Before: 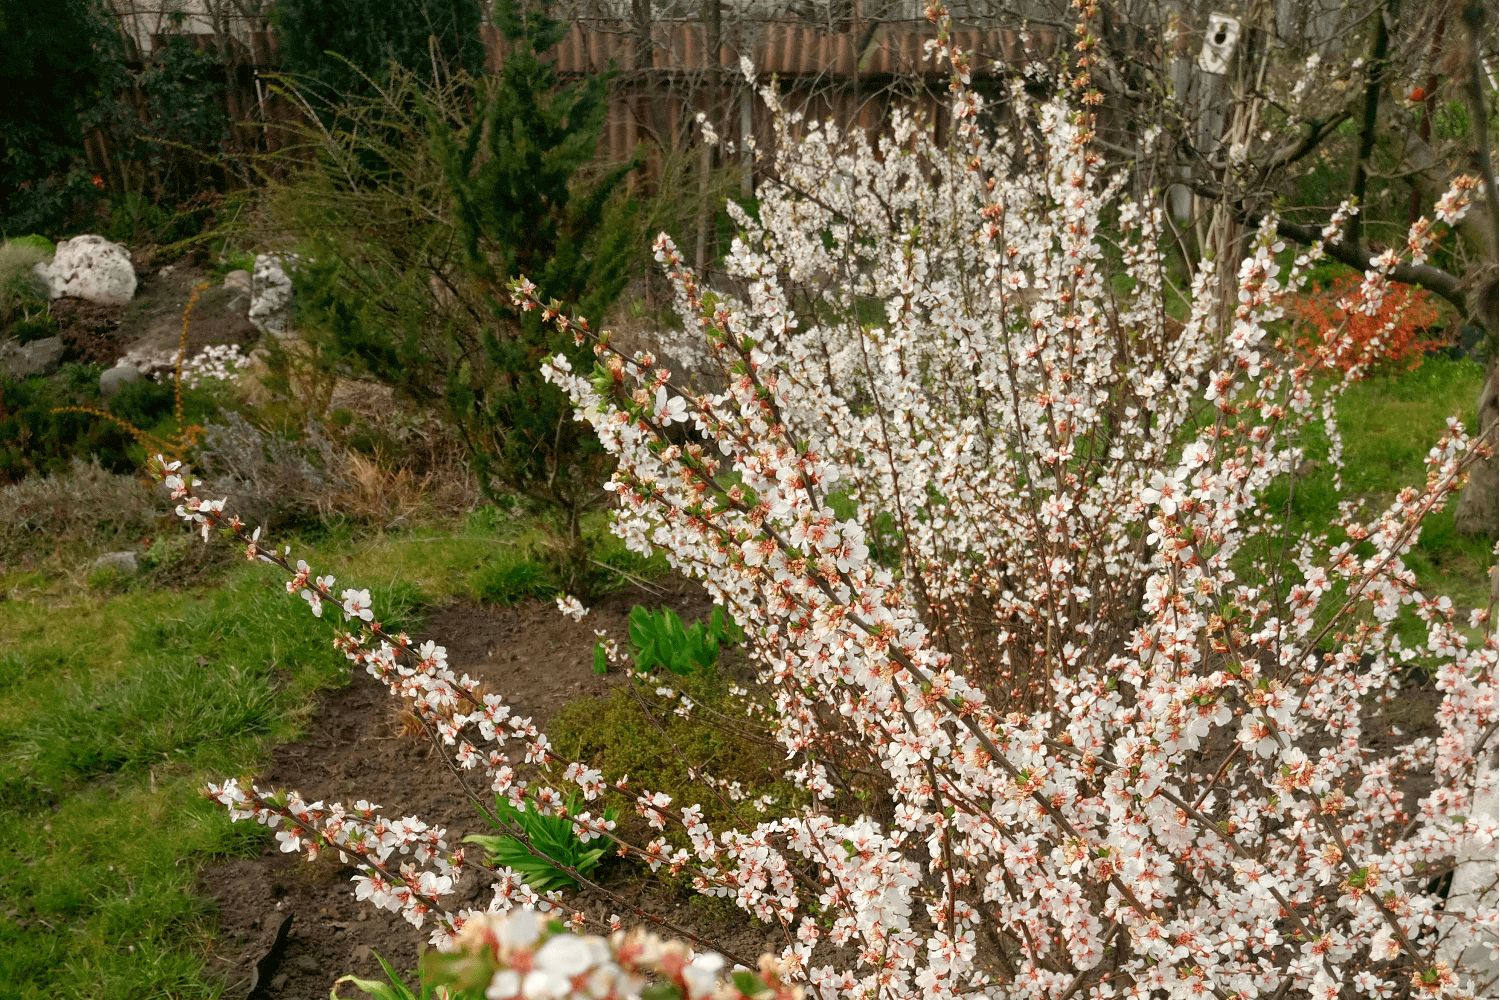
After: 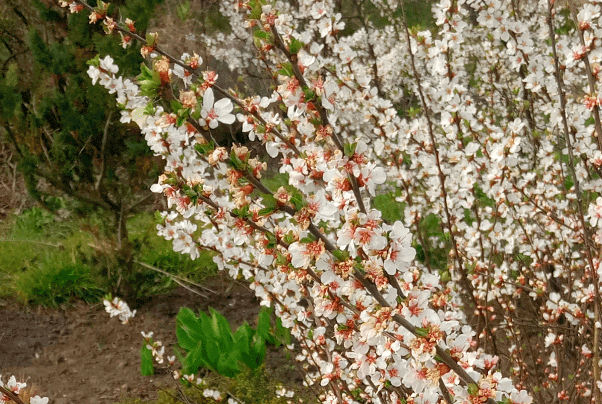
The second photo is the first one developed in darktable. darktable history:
crop: left 30.249%, top 29.864%, right 29.617%, bottom 29.705%
shadows and highlights: shadows 25.95, highlights -25.58
